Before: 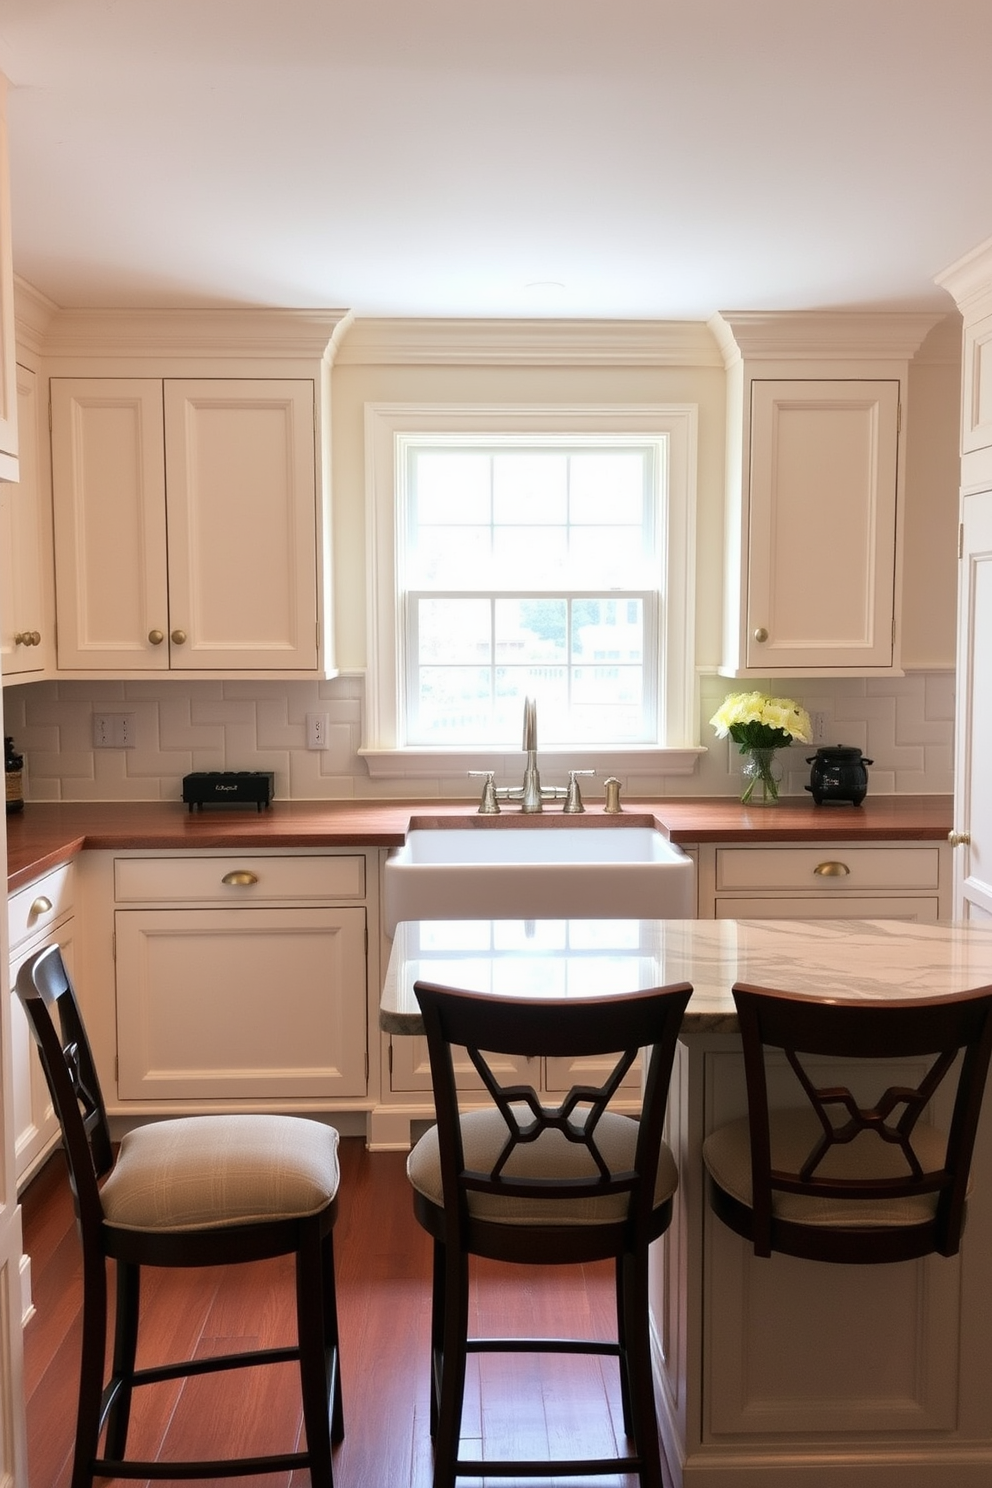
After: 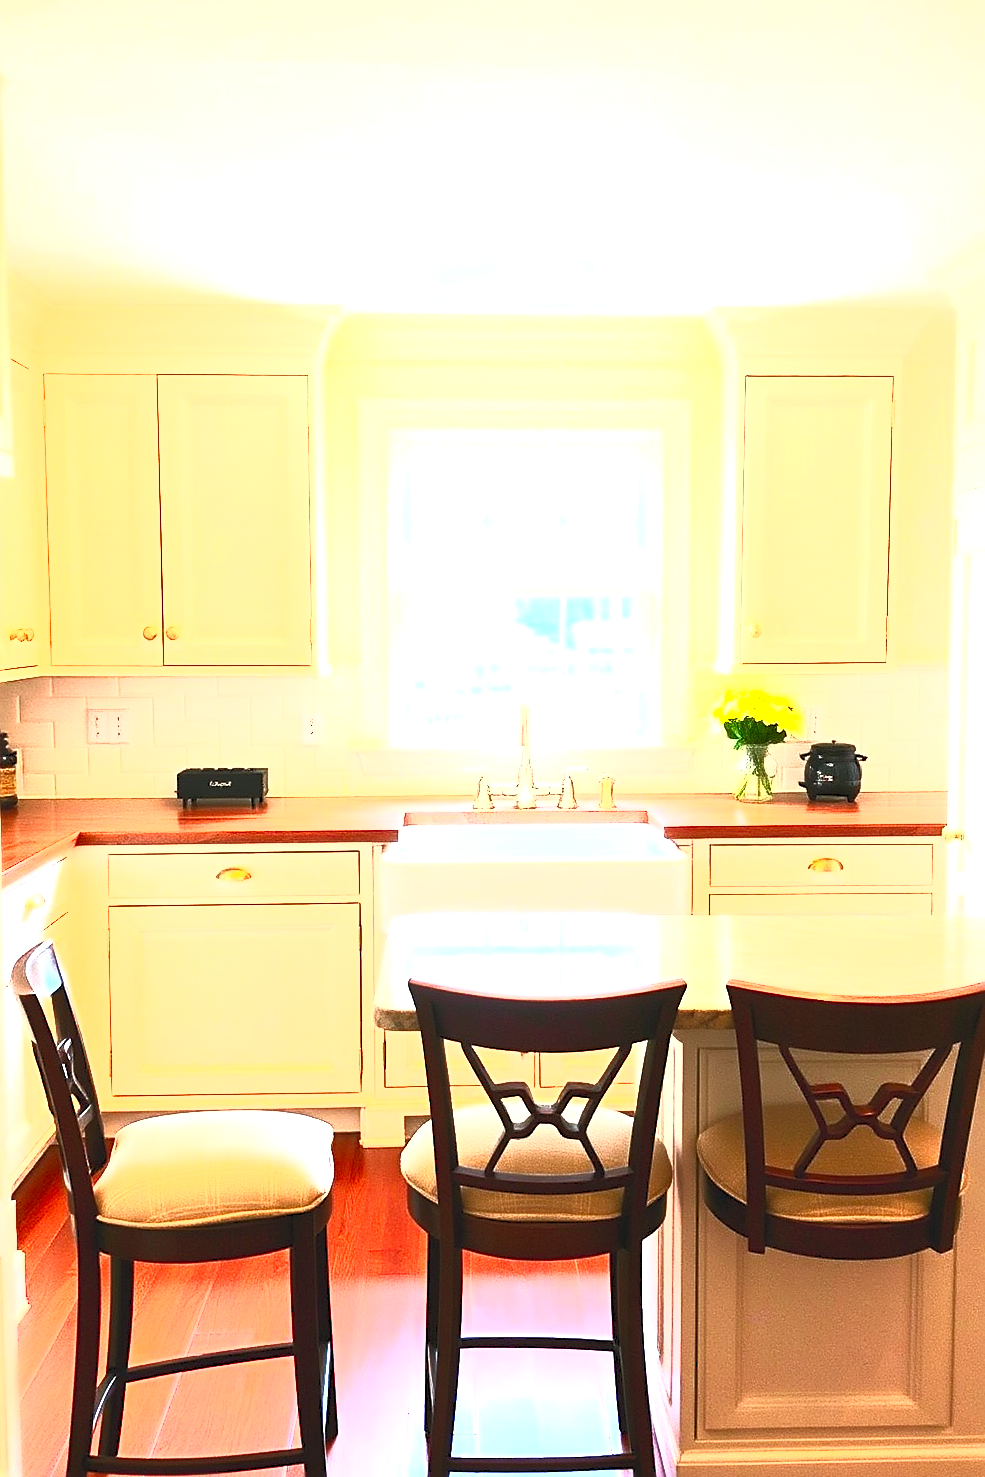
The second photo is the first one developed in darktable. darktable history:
exposure: black level correction 0, exposure 1.2 EV, compensate highlight preservation false
contrast brightness saturation: contrast 0.995, brightness 0.989, saturation 0.996
crop and rotate: left 0.681%, top 0.292%, bottom 0.407%
sharpen: on, module defaults
levels: levels [0, 0.476, 0.951]
